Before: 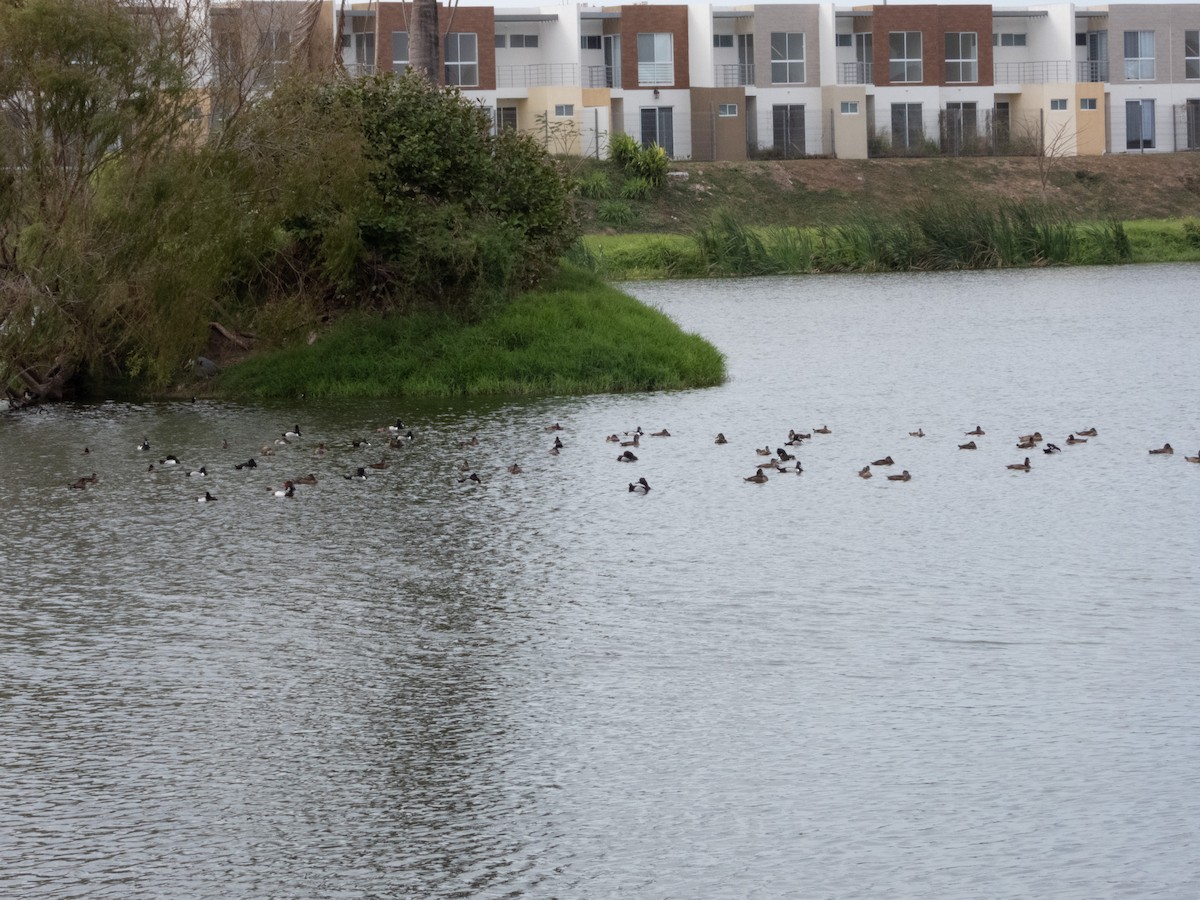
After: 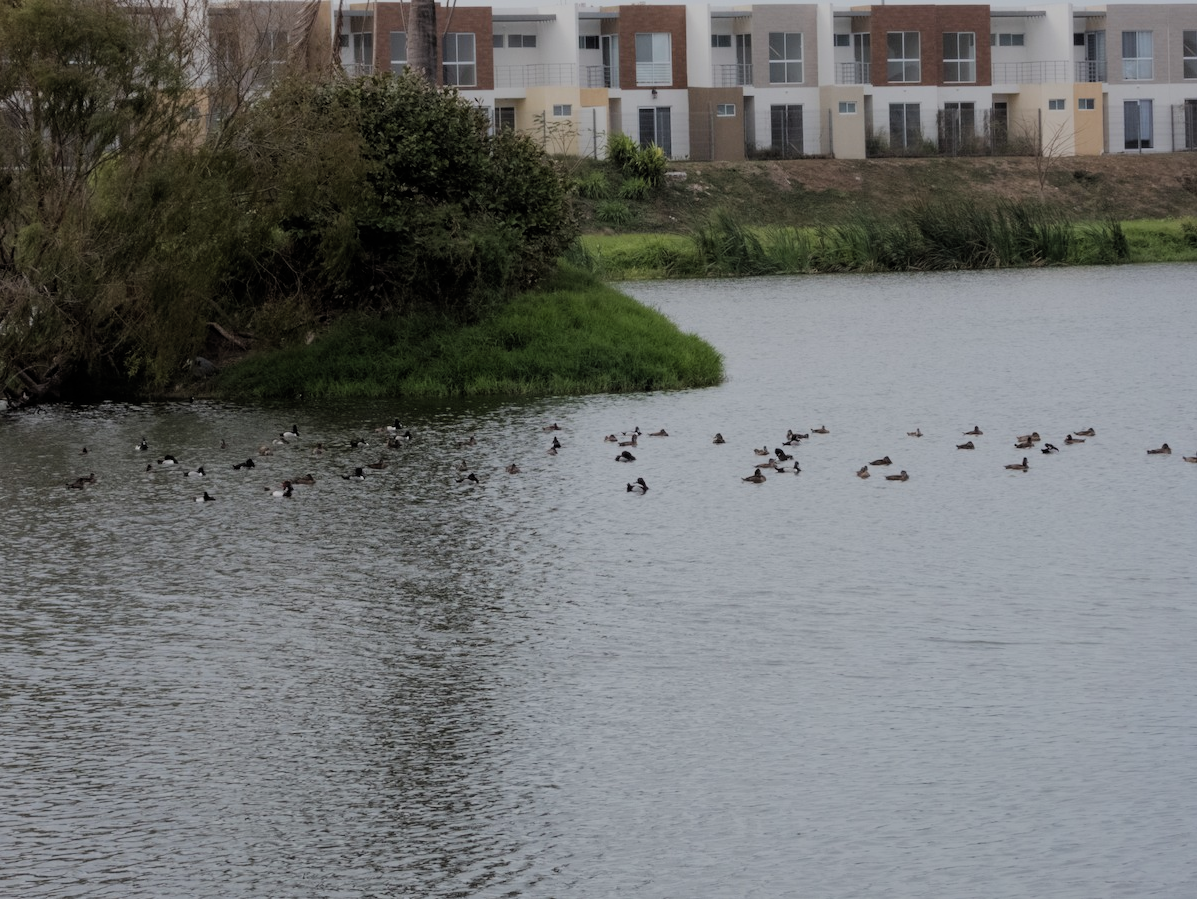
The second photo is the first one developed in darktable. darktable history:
crop and rotate: left 0.187%, bottom 0%
filmic rgb: black relative exposure -7.44 EV, white relative exposure 4.86 EV, hardness 3.4, add noise in highlights 0, color science v3 (2019), use custom middle-gray values true, contrast in highlights soft
exposure: exposure -0.389 EV, compensate highlight preservation false
